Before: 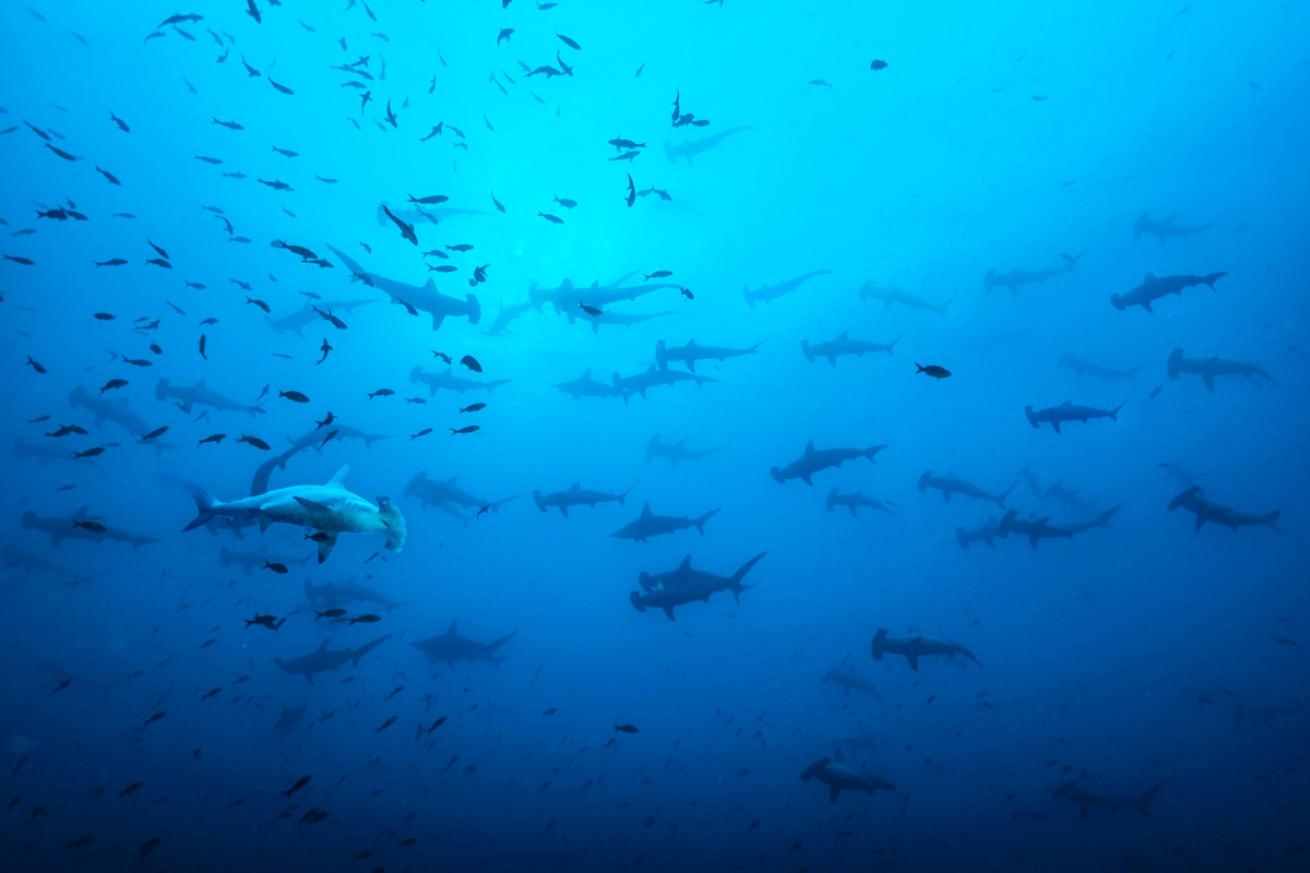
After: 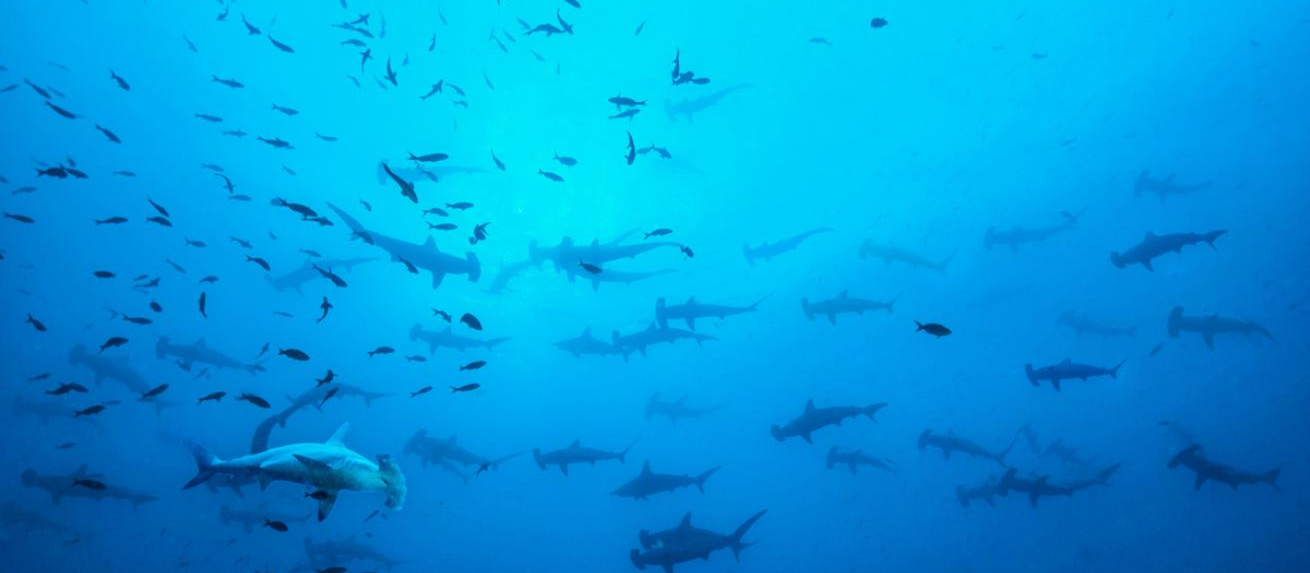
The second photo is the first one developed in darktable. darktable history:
exposure: exposure -0.07 EV, compensate highlight preservation false
crop and rotate: top 4.892%, bottom 29.382%
